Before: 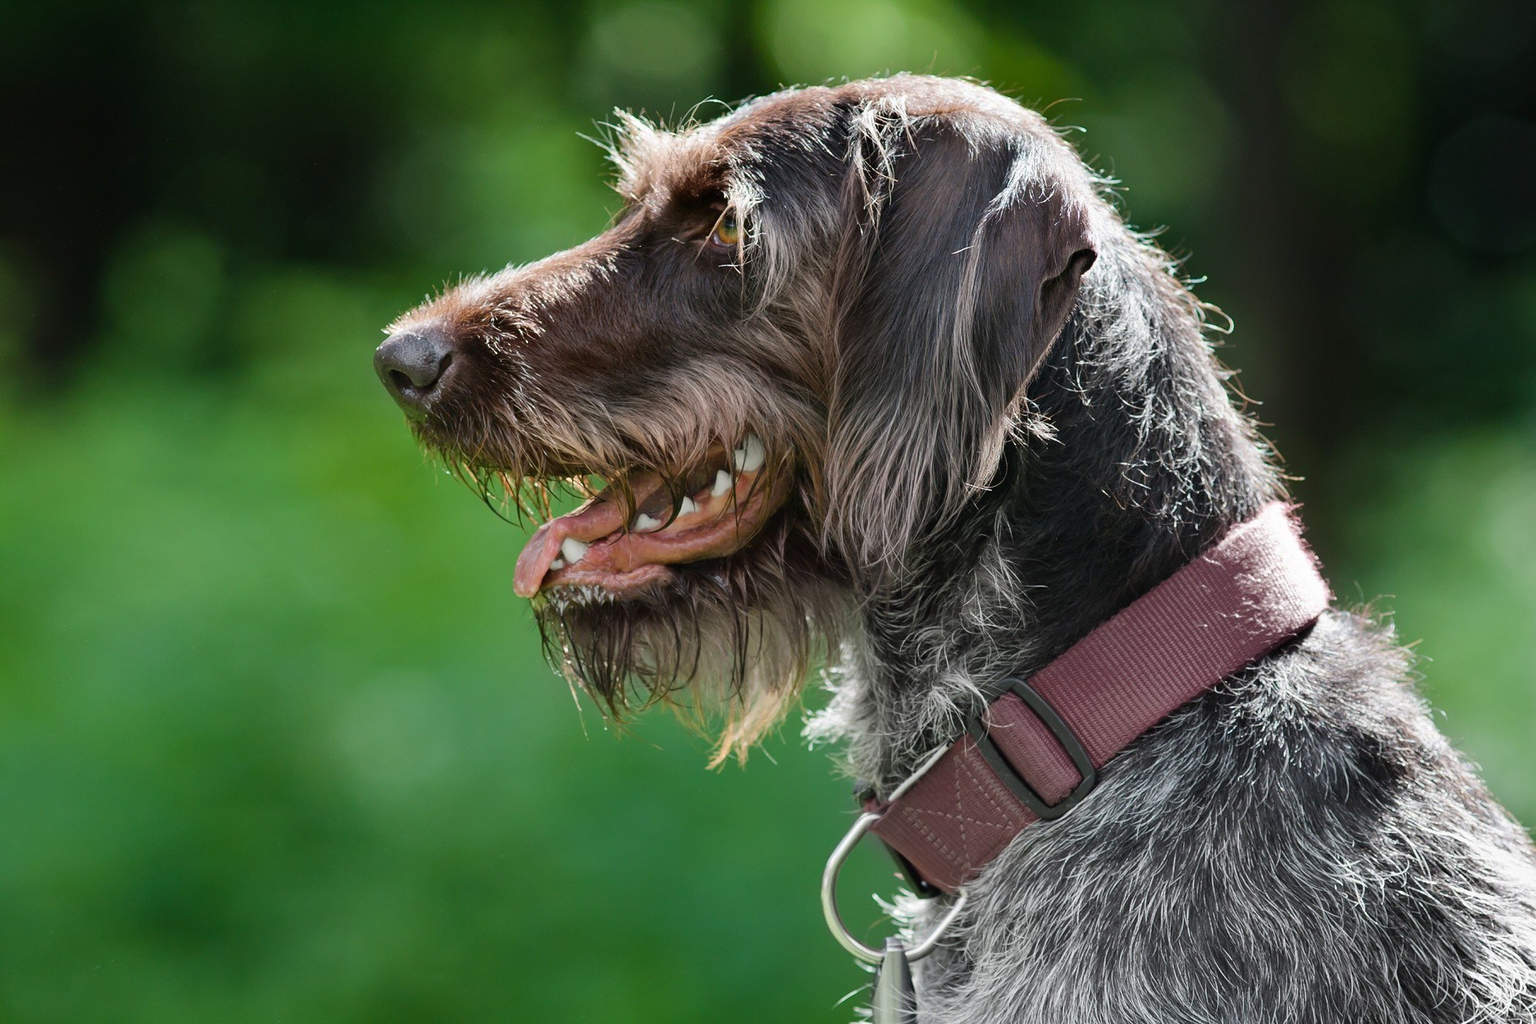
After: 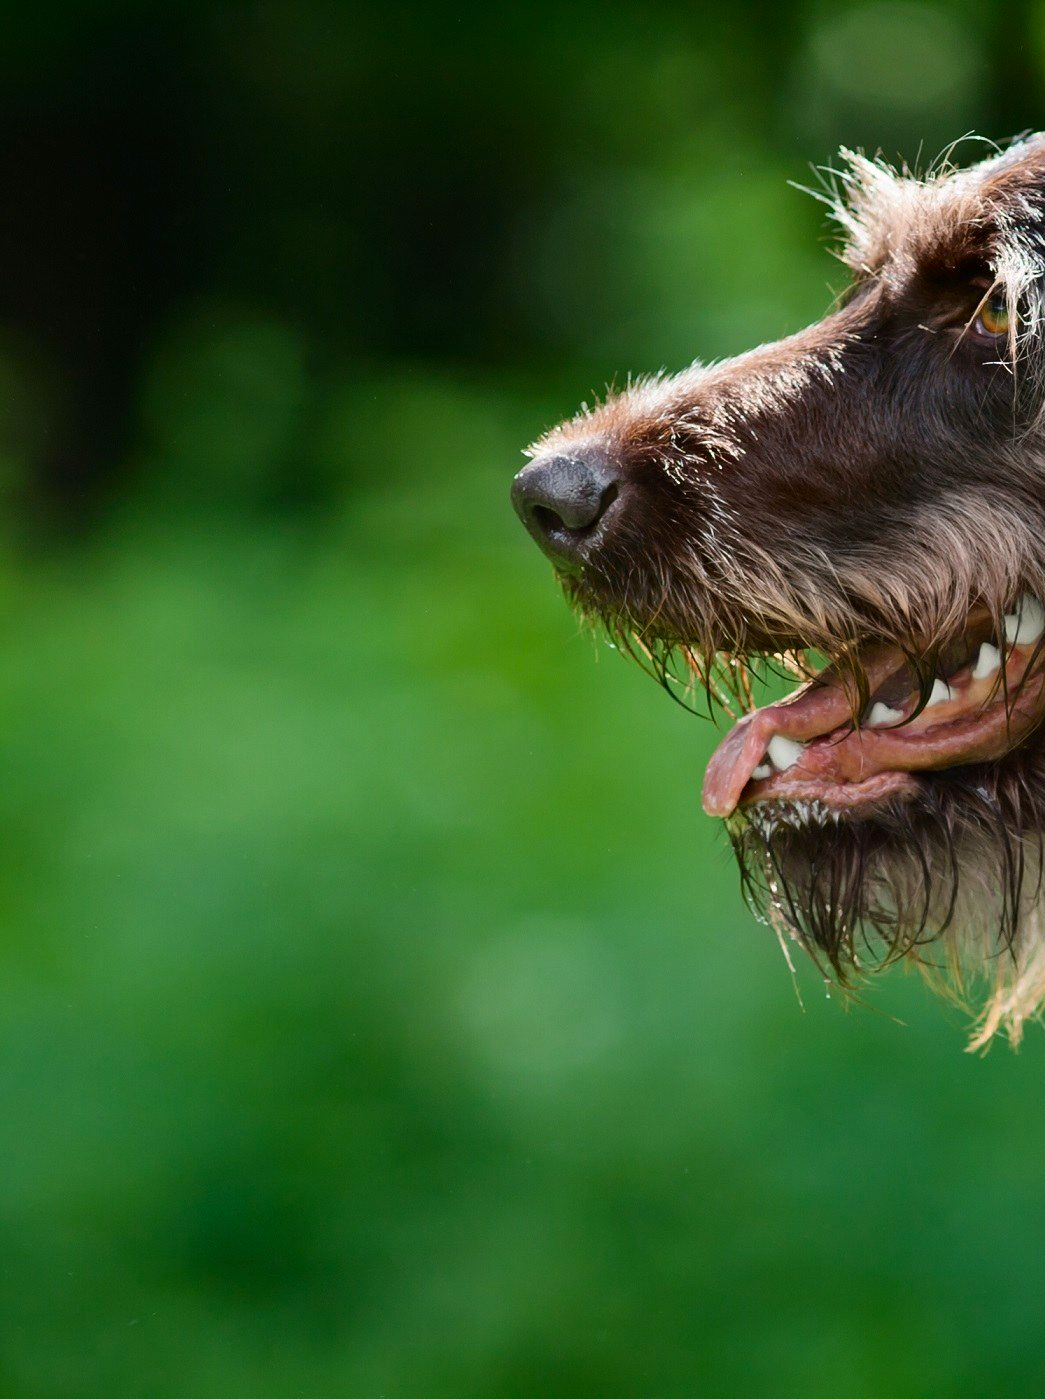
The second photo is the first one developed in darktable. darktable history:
contrast brightness saturation: contrast 0.153, brightness -0.01, saturation 0.1
crop and rotate: left 0.039%, right 50.195%
